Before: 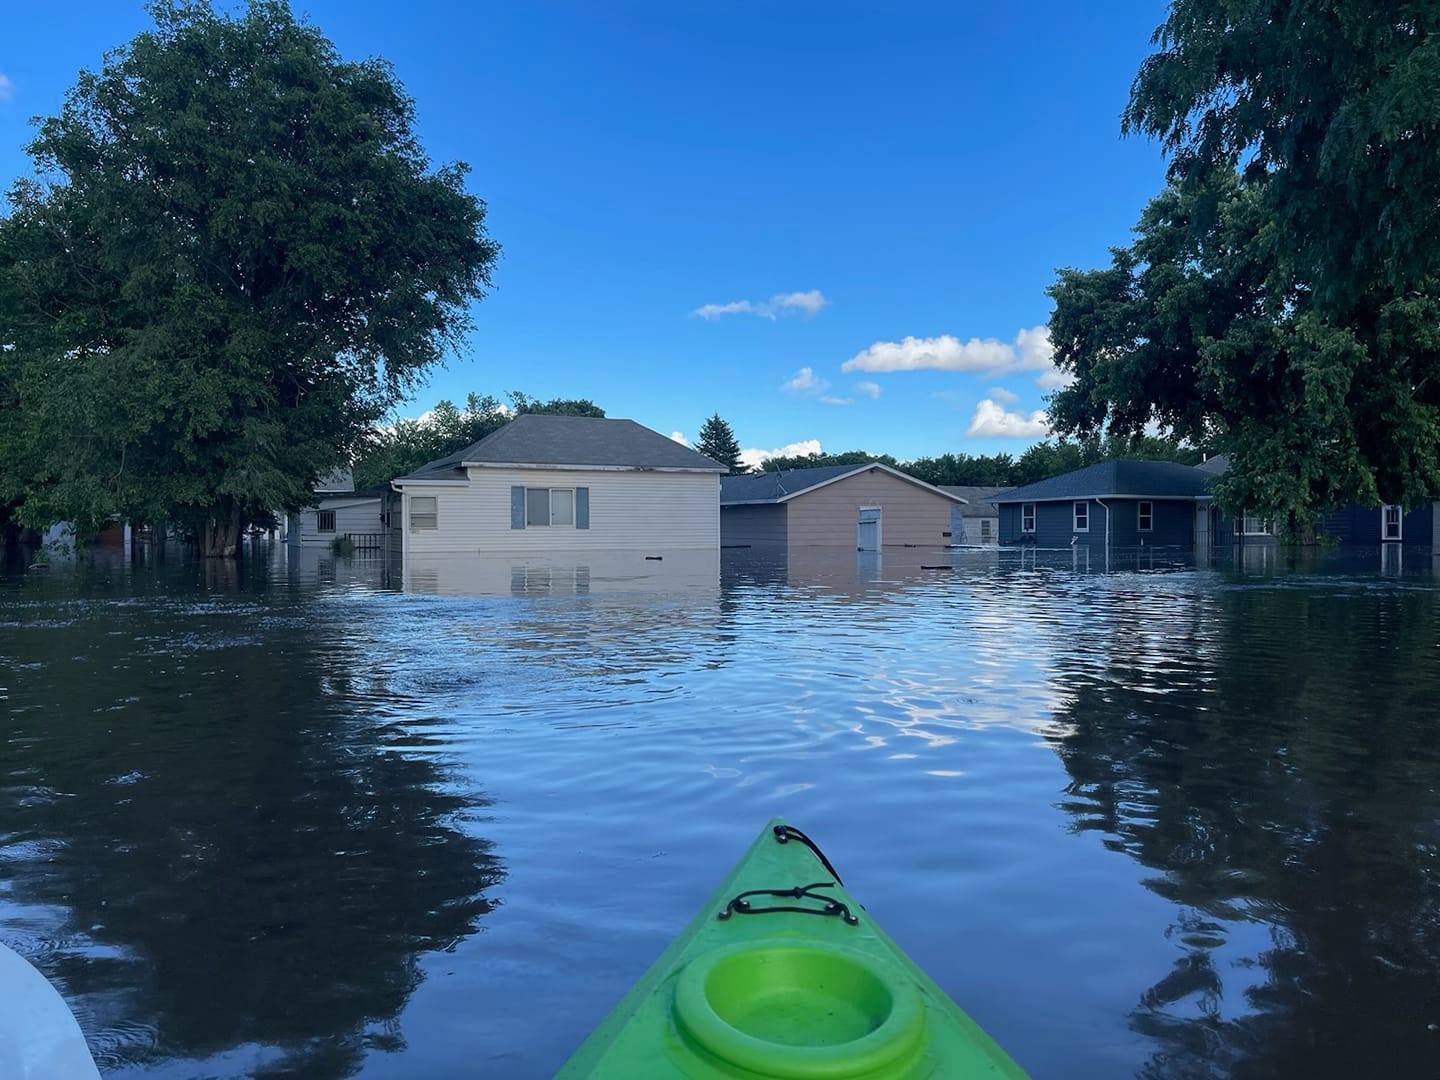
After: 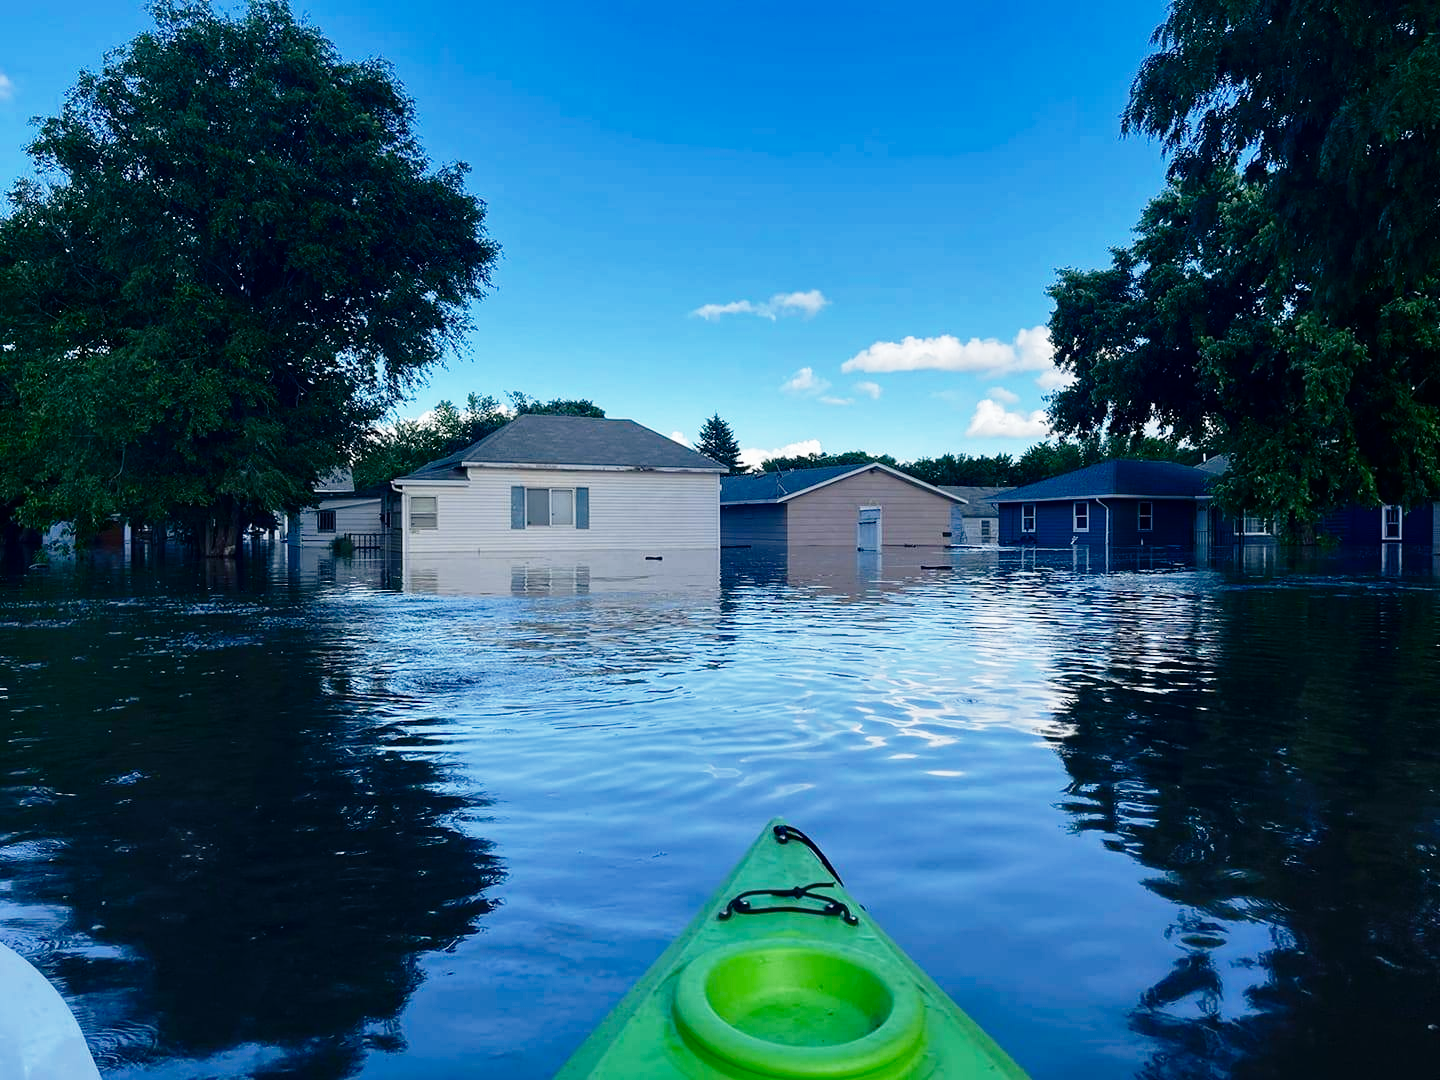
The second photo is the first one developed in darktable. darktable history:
contrast brightness saturation: brightness -0.207, saturation 0.085
base curve: curves: ch0 [(0, 0) (0.028, 0.03) (0.121, 0.232) (0.46, 0.748) (0.859, 0.968) (1, 1)], preserve colors none
